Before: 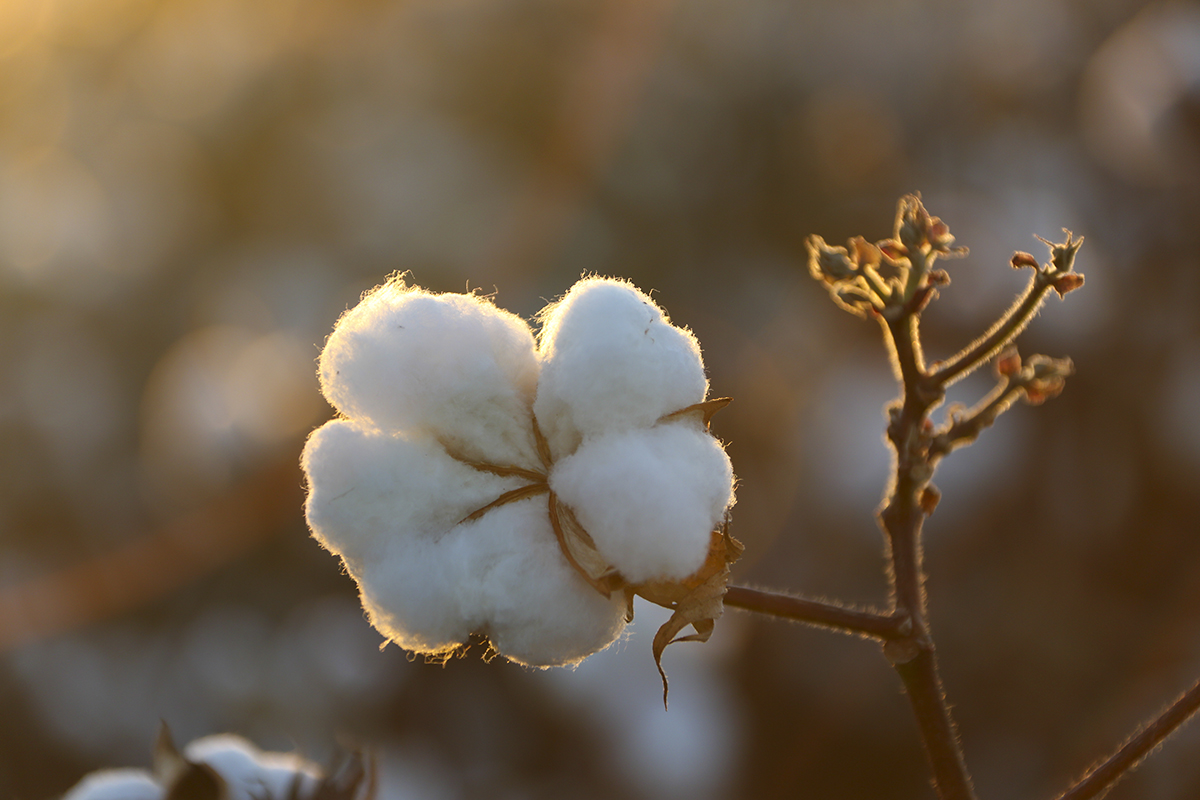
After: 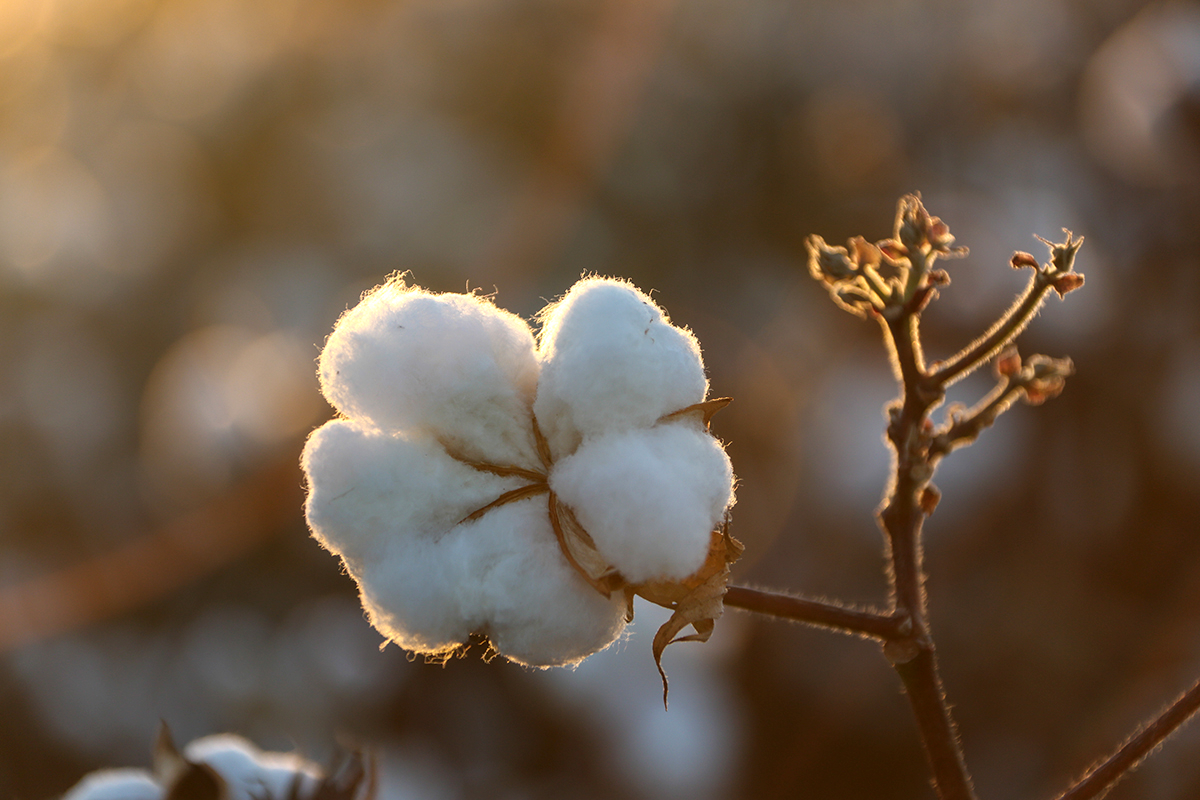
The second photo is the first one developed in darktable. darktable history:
color zones: curves: ch0 [(0, 0.5) (0.143, 0.52) (0.286, 0.5) (0.429, 0.5) (0.571, 0.5) (0.714, 0.5) (0.857, 0.5) (1, 0.5)]; ch1 [(0, 0.489) (0.155, 0.45) (0.286, 0.466) (0.429, 0.5) (0.571, 0.5) (0.714, 0.5) (0.857, 0.5) (1, 0.489)]
base curve: curves: ch0 [(0, 0) (0.303, 0.277) (1, 1)]
local contrast: on, module defaults
